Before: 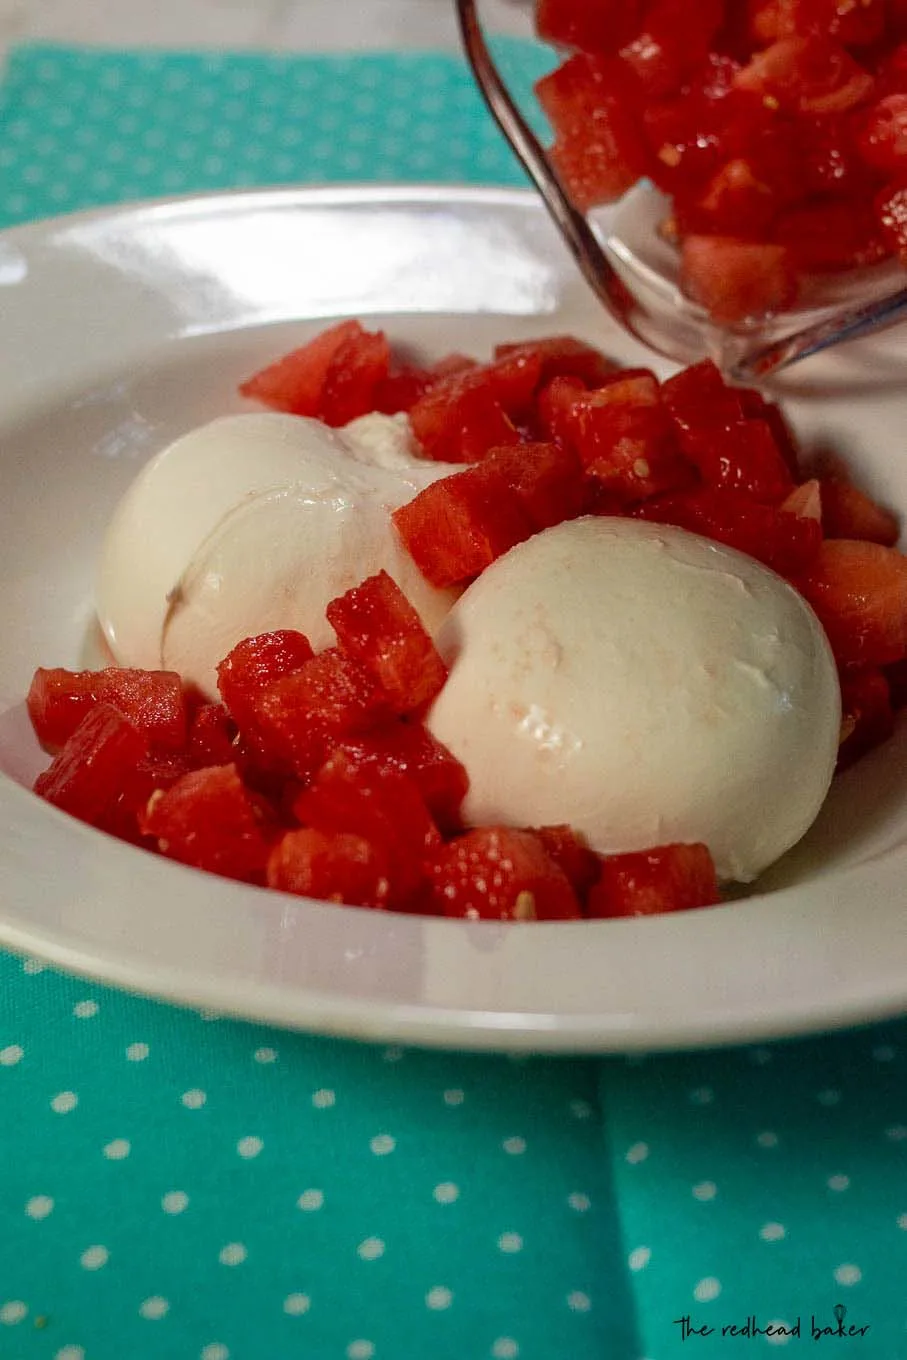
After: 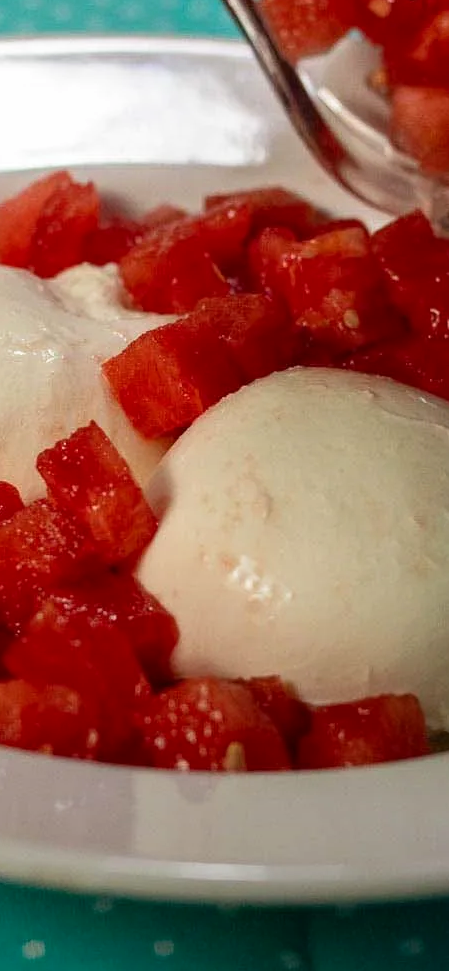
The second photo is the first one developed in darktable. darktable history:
tone curve: curves: ch0 [(0, 0) (0.003, 0.003) (0.011, 0.012) (0.025, 0.026) (0.044, 0.046) (0.069, 0.072) (0.1, 0.104) (0.136, 0.141) (0.177, 0.184) (0.224, 0.233) (0.277, 0.288) (0.335, 0.348) (0.399, 0.414) (0.468, 0.486) (0.543, 0.564) (0.623, 0.647) (0.709, 0.736) (0.801, 0.831) (0.898, 0.921) (1, 1)], preserve colors none
graduated density: rotation -180°, offset 27.42
contrast brightness saturation: contrast 0.07
crop: left 32.075%, top 10.976%, right 18.355%, bottom 17.596%
